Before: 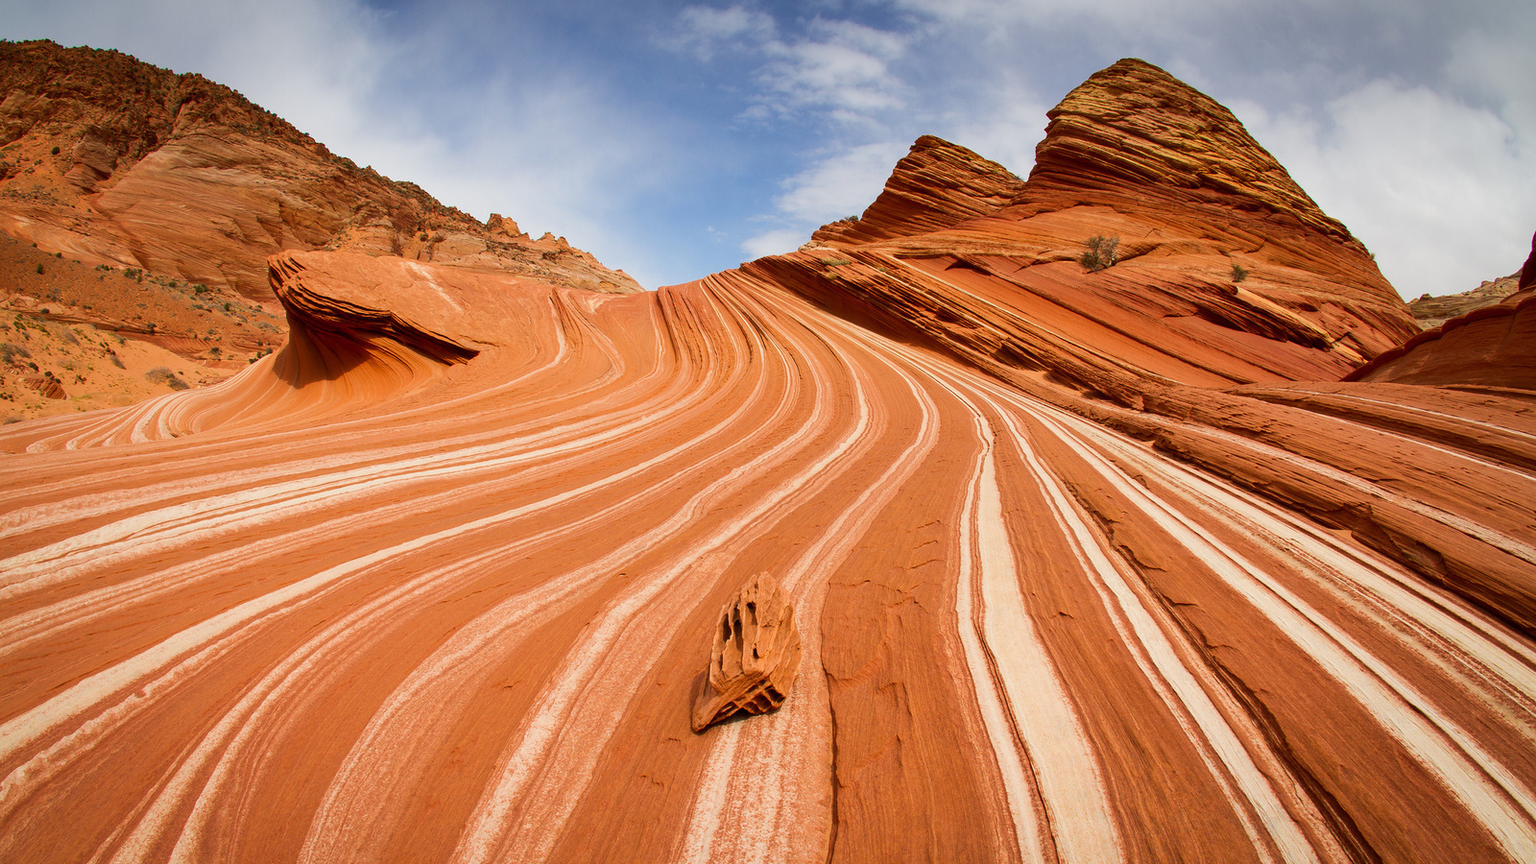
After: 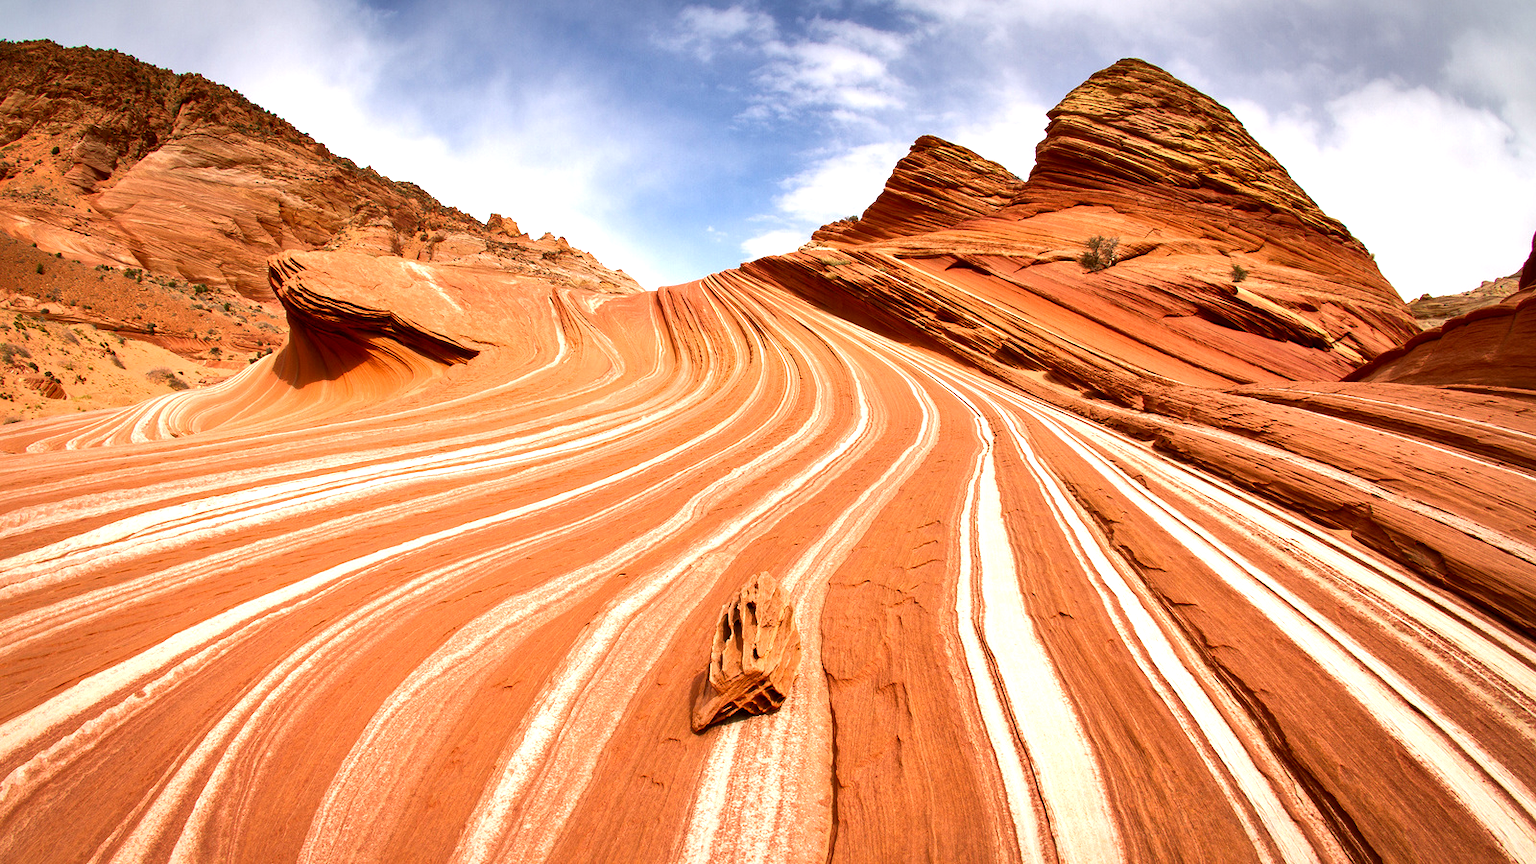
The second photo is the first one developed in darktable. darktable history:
color correction: highlights a* 3.12, highlights b* -1.55, shadows a* -0.101, shadows b* 2.52, saturation 0.98
local contrast: mode bilateral grid, contrast 25, coarseness 60, detail 151%, midtone range 0.2
exposure: black level correction 0, exposure 0.7 EV, compensate exposure bias true, compensate highlight preservation false
